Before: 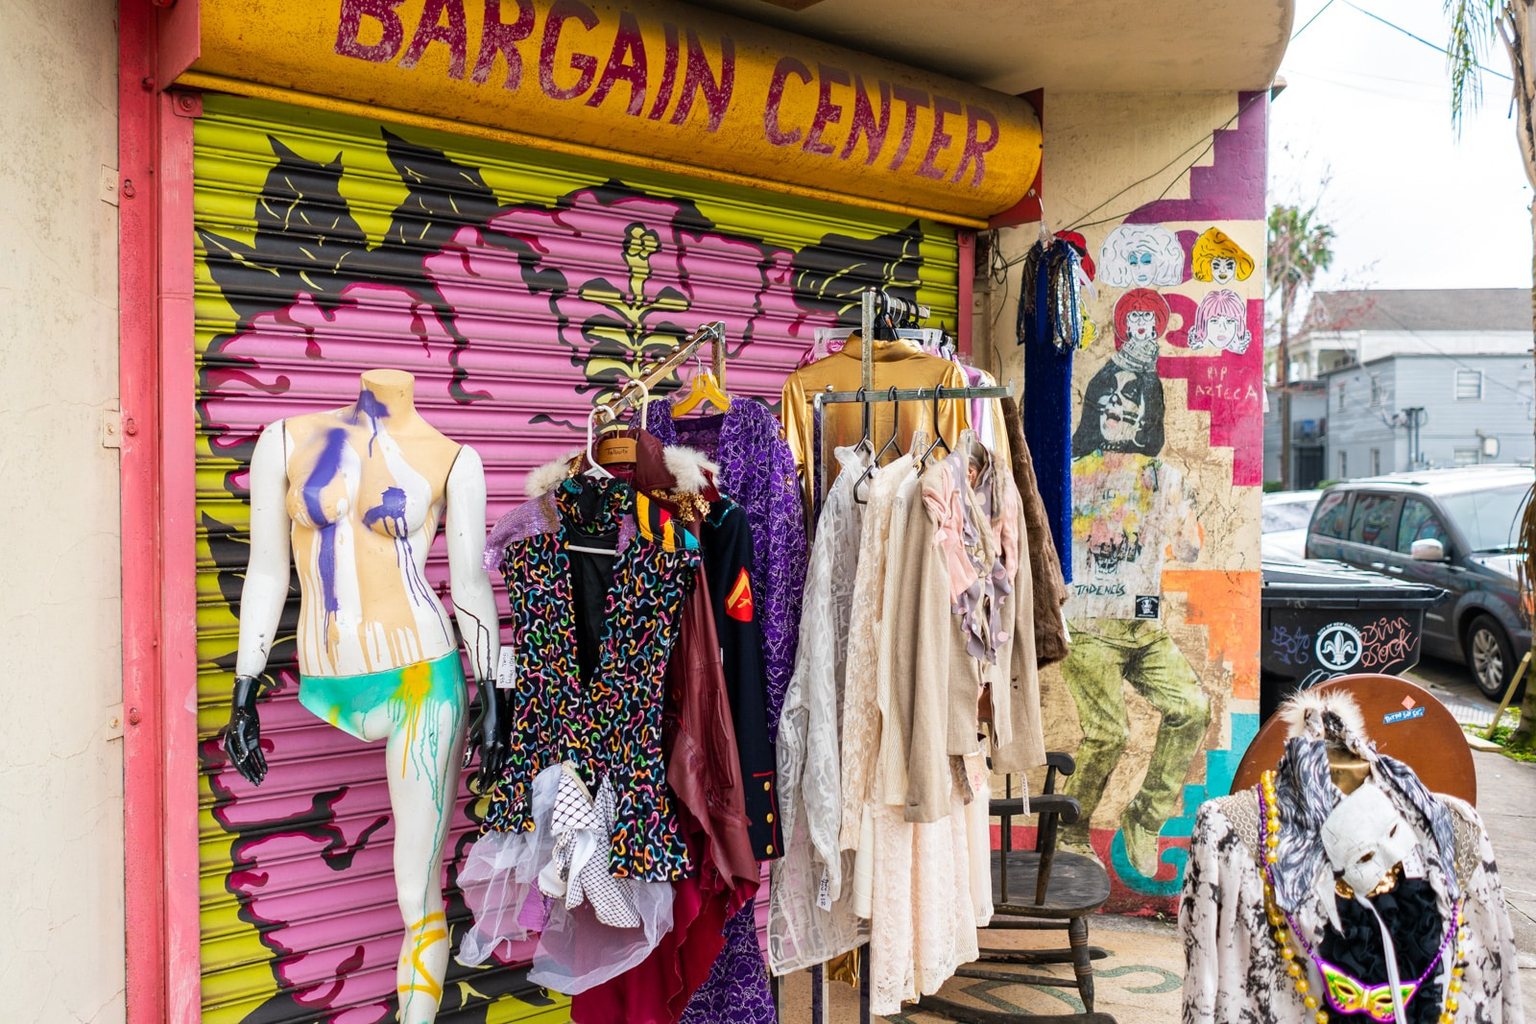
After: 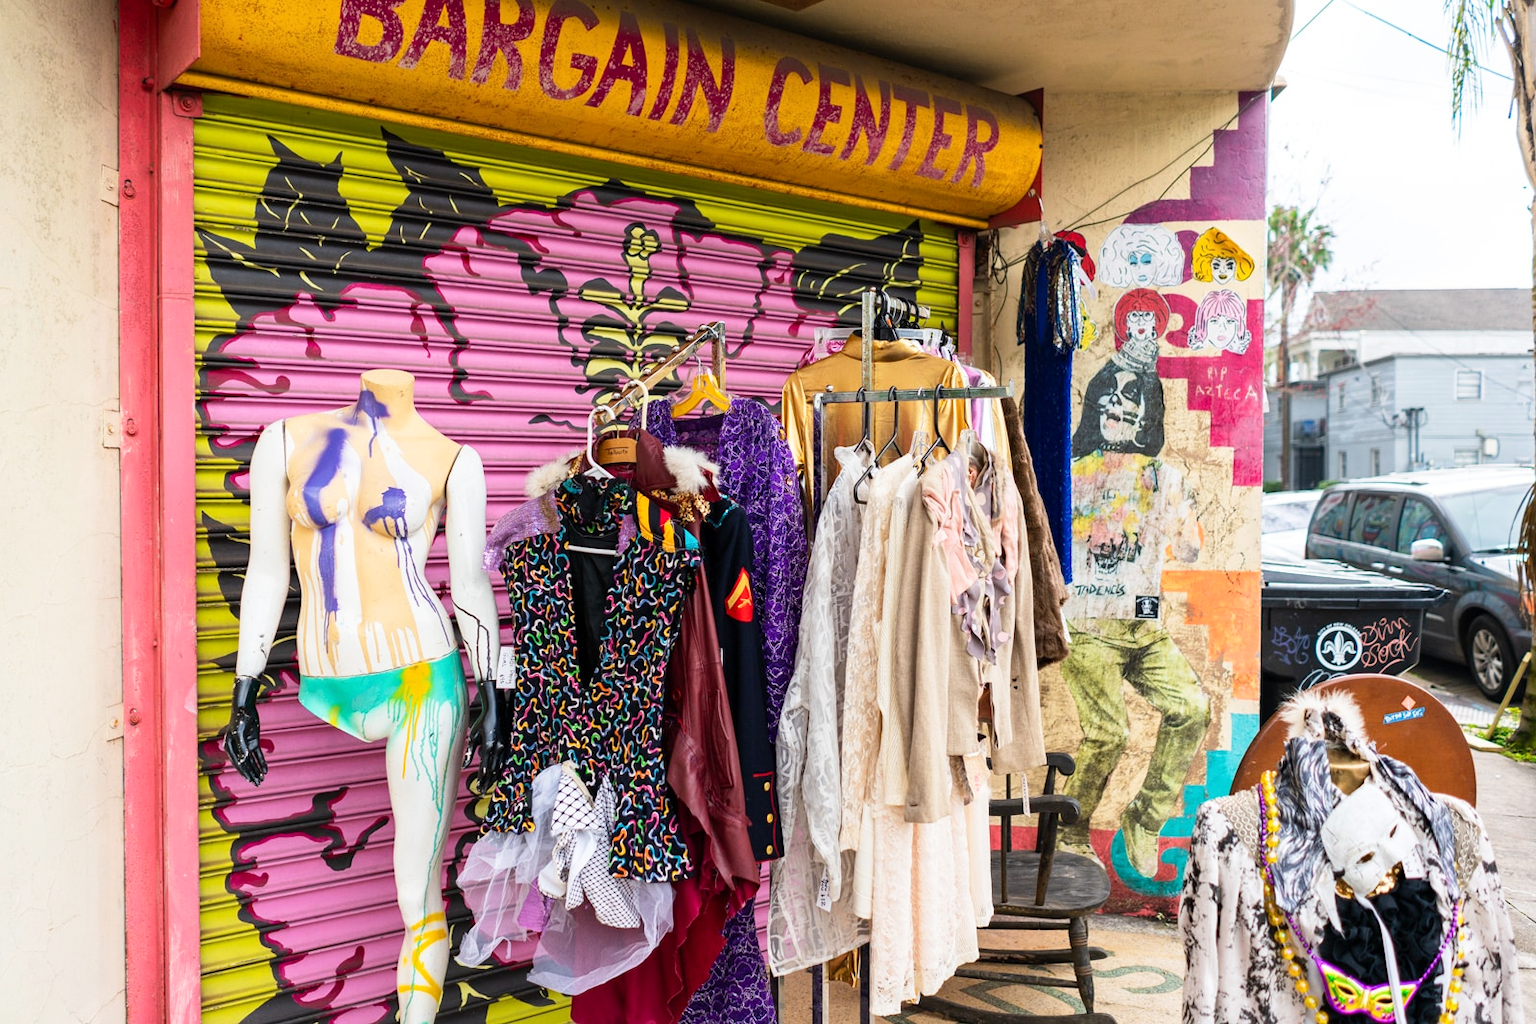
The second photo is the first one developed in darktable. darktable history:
contrast brightness saturation: contrast 0.096, brightness 0.024, saturation 0.021
tone curve: curves: ch0 [(0, 0) (0.003, 0.003) (0.011, 0.012) (0.025, 0.026) (0.044, 0.046) (0.069, 0.072) (0.1, 0.104) (0.136, 0.141) (0.177, 0.185) (0.224, 0.234) (0.277, 0.289) (0.335, 0.349) (0.399, 0.415) (0.468, 0.488) (0.543, 0.566) (0.623, 0.649) (0.709, 0.739) (0.801, 0.834) (0.898, 0.923) (1, 1)], preserve colors none
